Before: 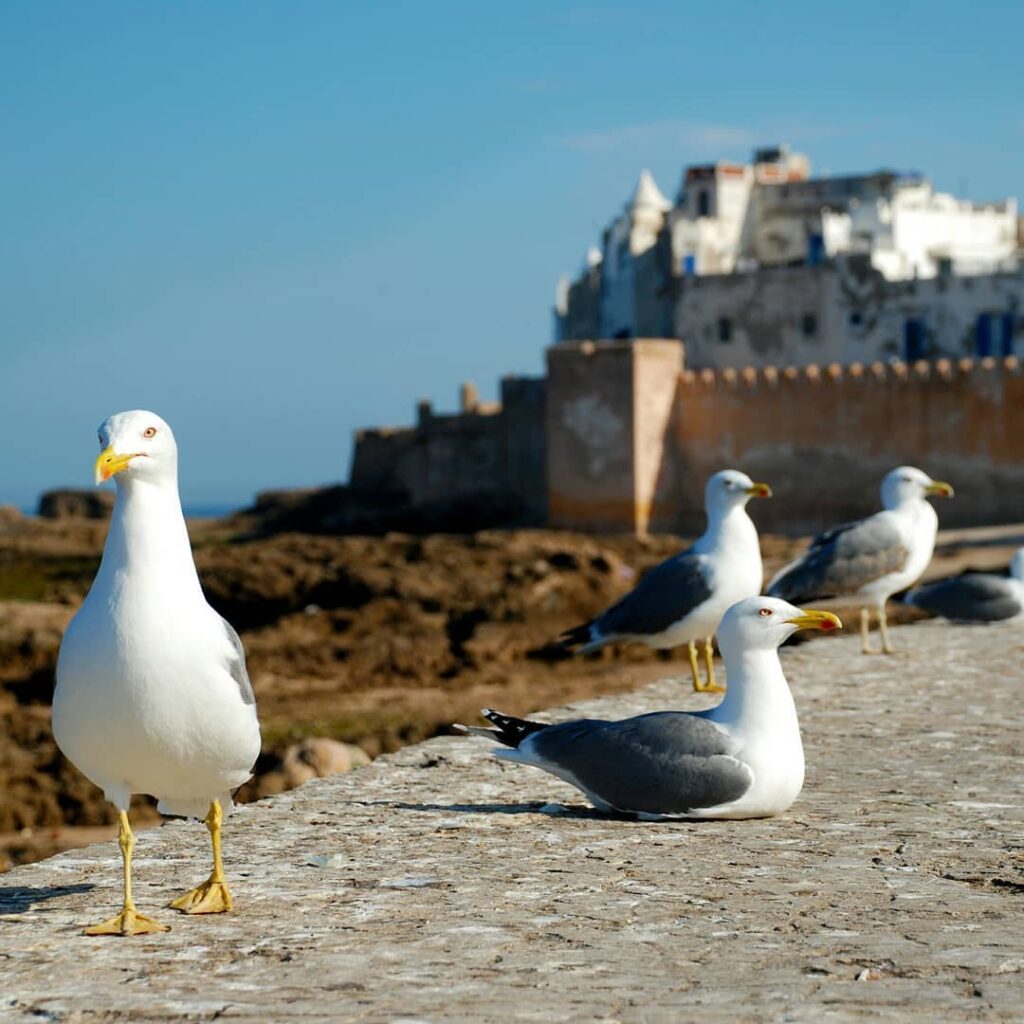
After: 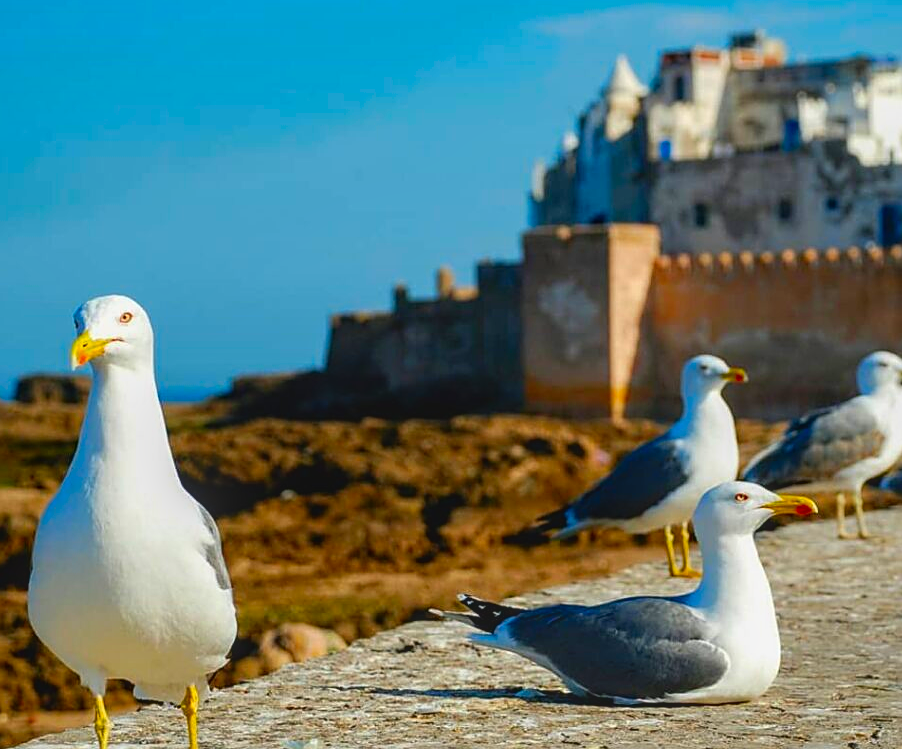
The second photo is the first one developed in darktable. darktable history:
color correction: highlights b* 0.064, saturation 2.96
crop and rotate: left 2.373%, top 11.29%, right 9.48%, bottom 15.553%
local contrast: detail 150%
contrast brightness saturation: contrast -0.26, saturation -0.439
sharpen: on, module defaults
